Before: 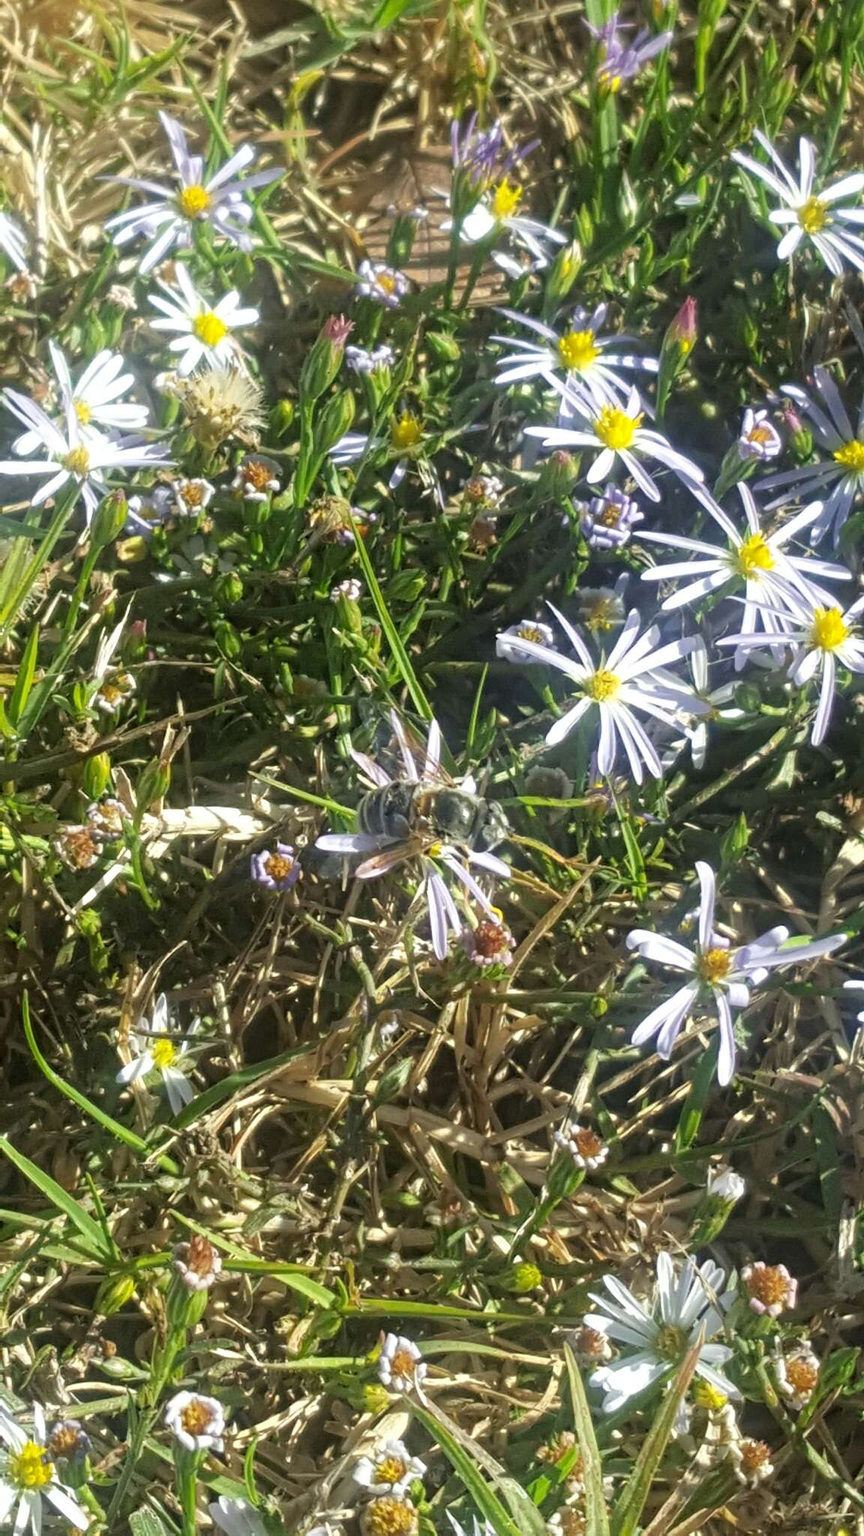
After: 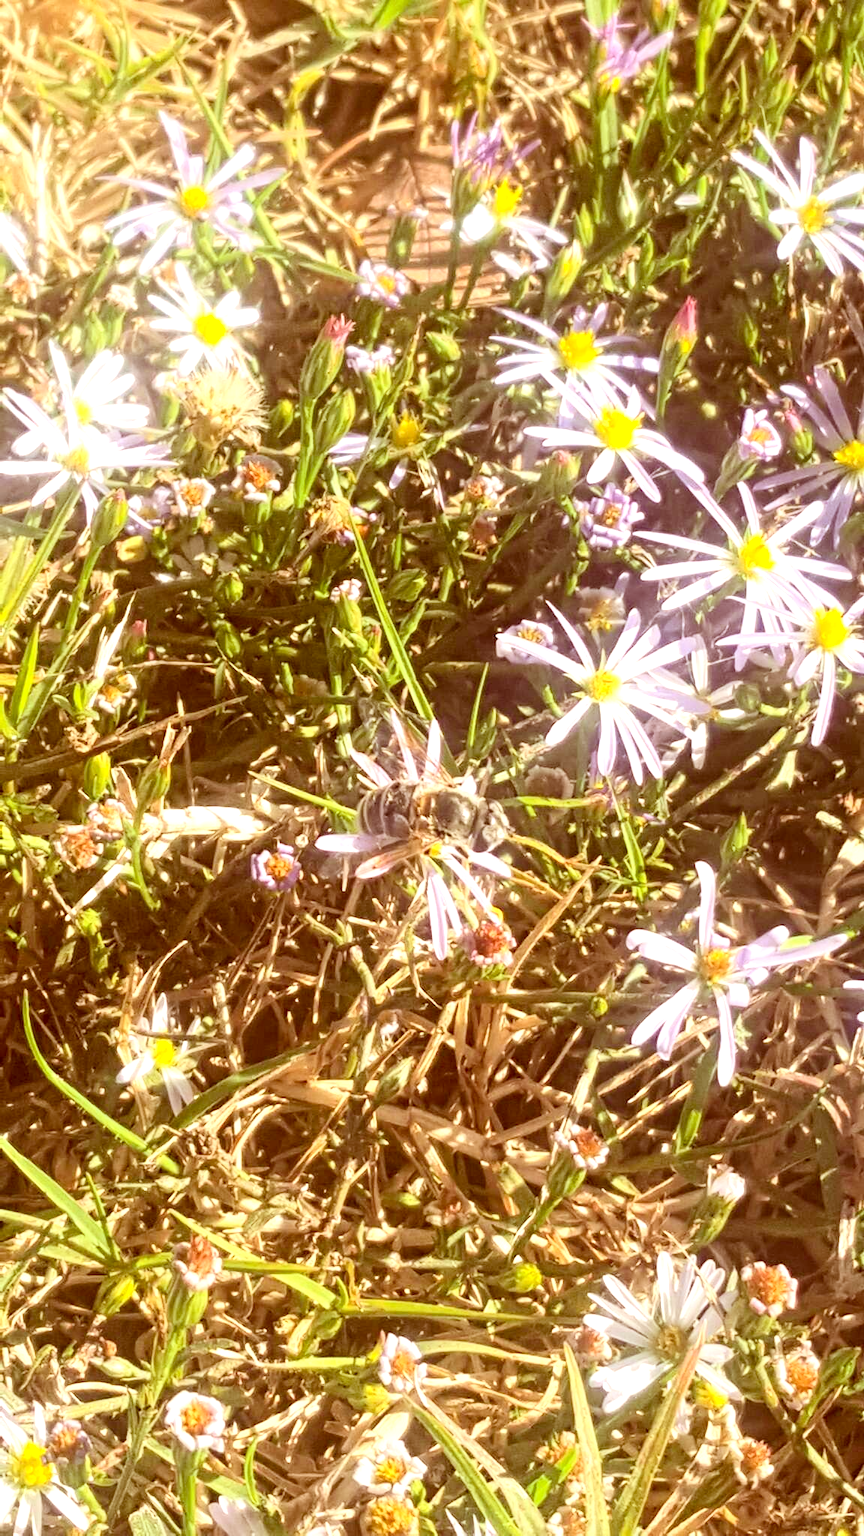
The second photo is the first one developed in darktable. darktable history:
contrast brightness saturation: contrast 0.205, brightness 0.164, saturation 0.224
color correction: highlights a* 9.27, highlights b* 8.85, shadows a* 39.65, shadows b* 39.44, saturation 0.814
exposure: exposure 0.63 EV, compensate highlight preservation false
